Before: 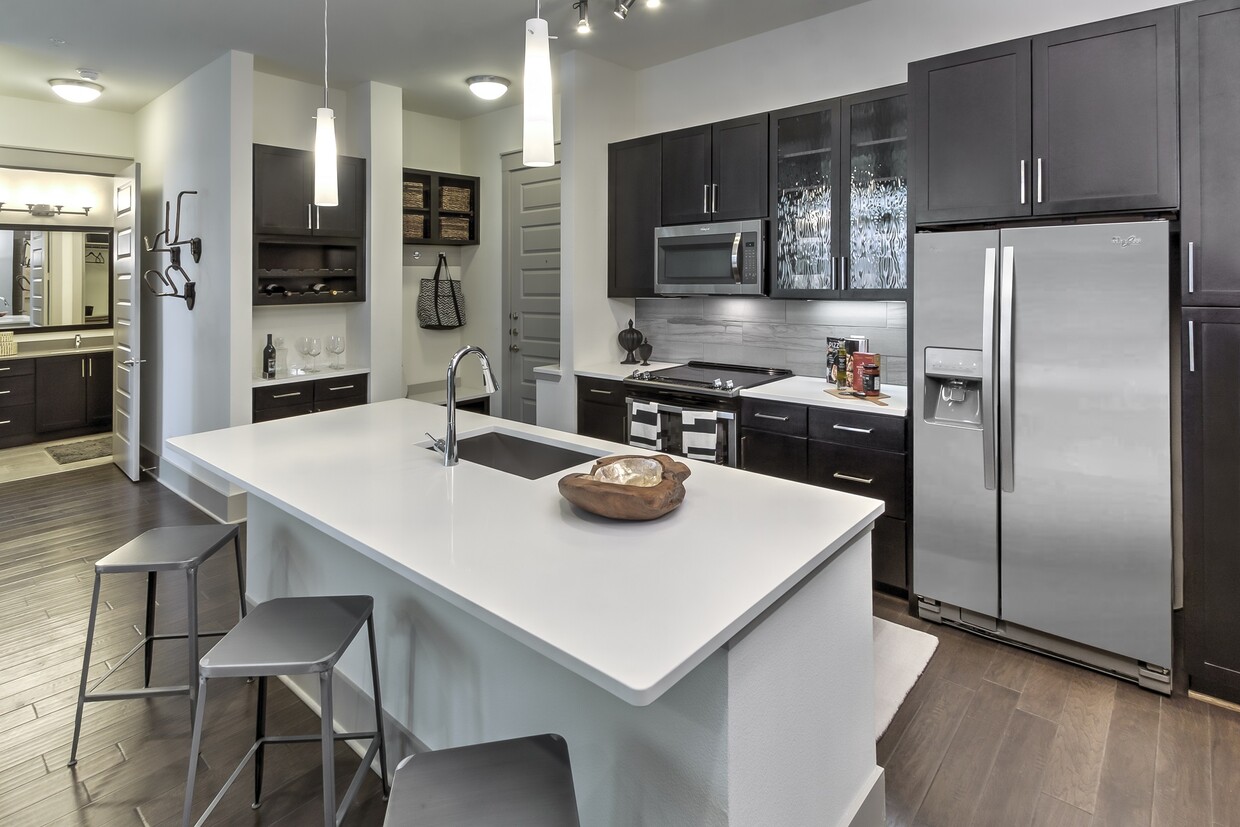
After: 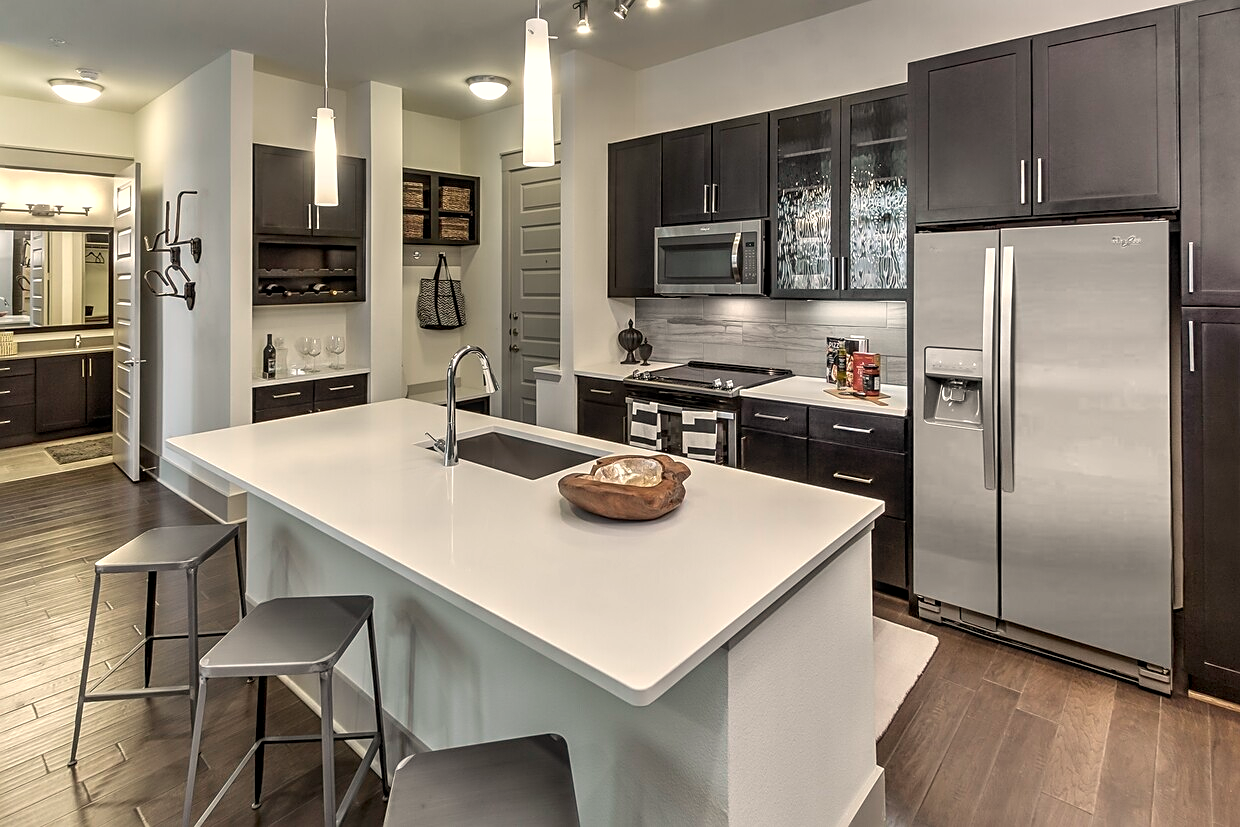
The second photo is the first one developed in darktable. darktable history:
white balance: red 1.045, blue 0.932
sharpen: on, module defaults
local contrast: on, module defaults
